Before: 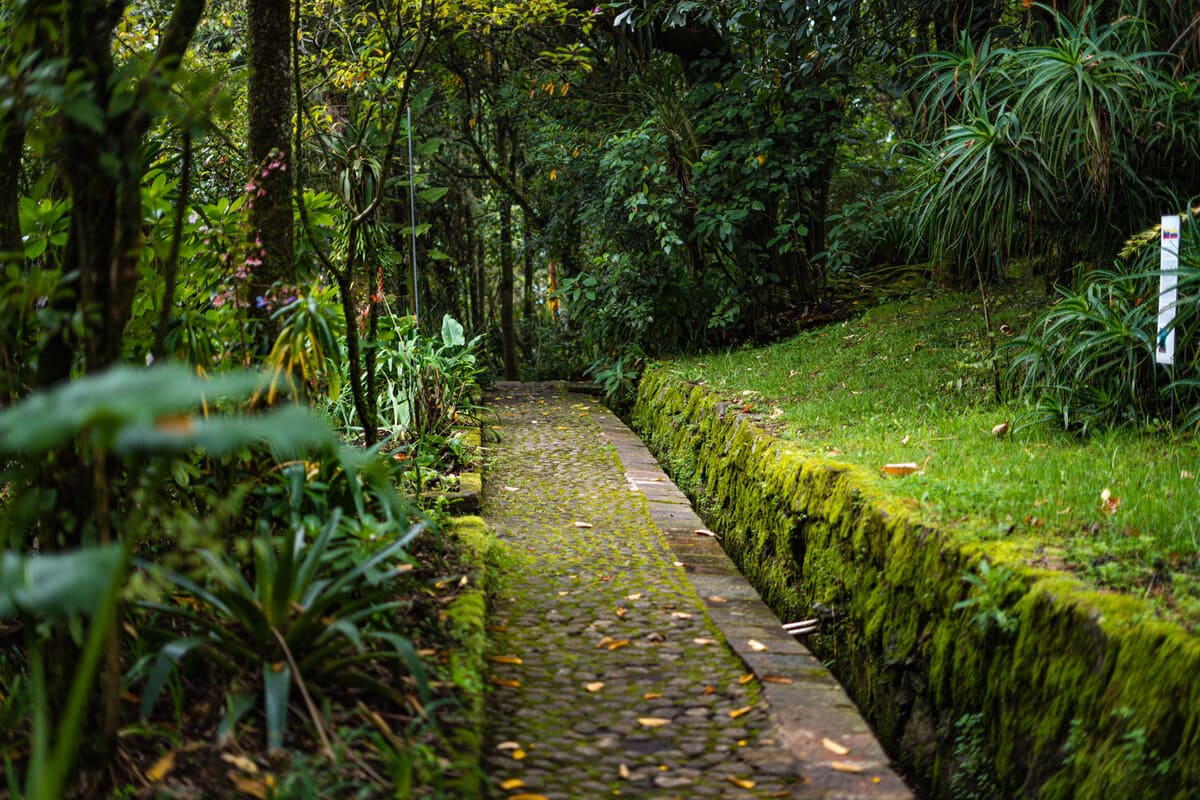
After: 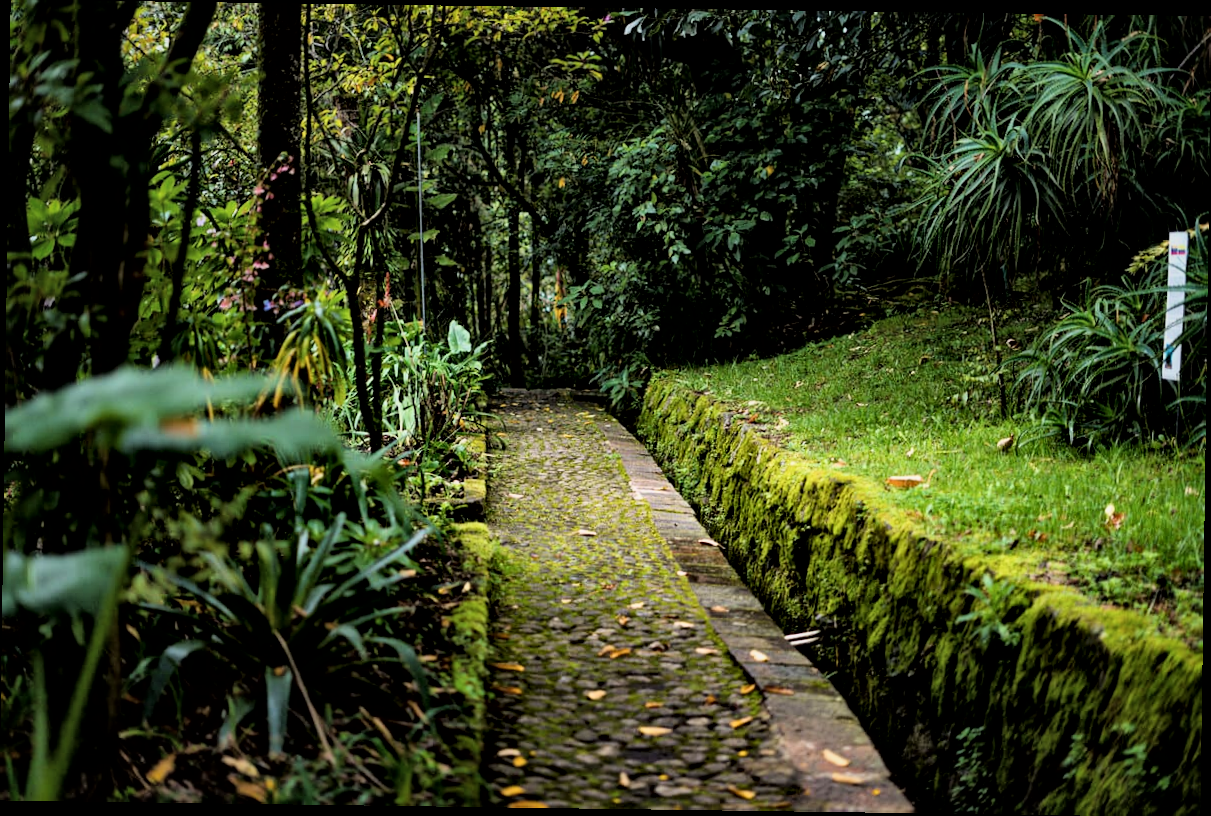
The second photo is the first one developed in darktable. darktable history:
filmic rgb: black relative exposure -11.88 EV, white relative exposure 5.43 EV, threshold 3 EV, hardness 4.49, latitude 50%, contrast 1.14, color science v5 (2021), contrast in shadows safe, contrast in highlights safe, enable highlight reconstruction true
rotate and perspective: rotation 0.8°, automatic cropping off
local contrast: mode bilateral grid, contrast 25, coarseness 60, detail 151%, midtone range 0.2
